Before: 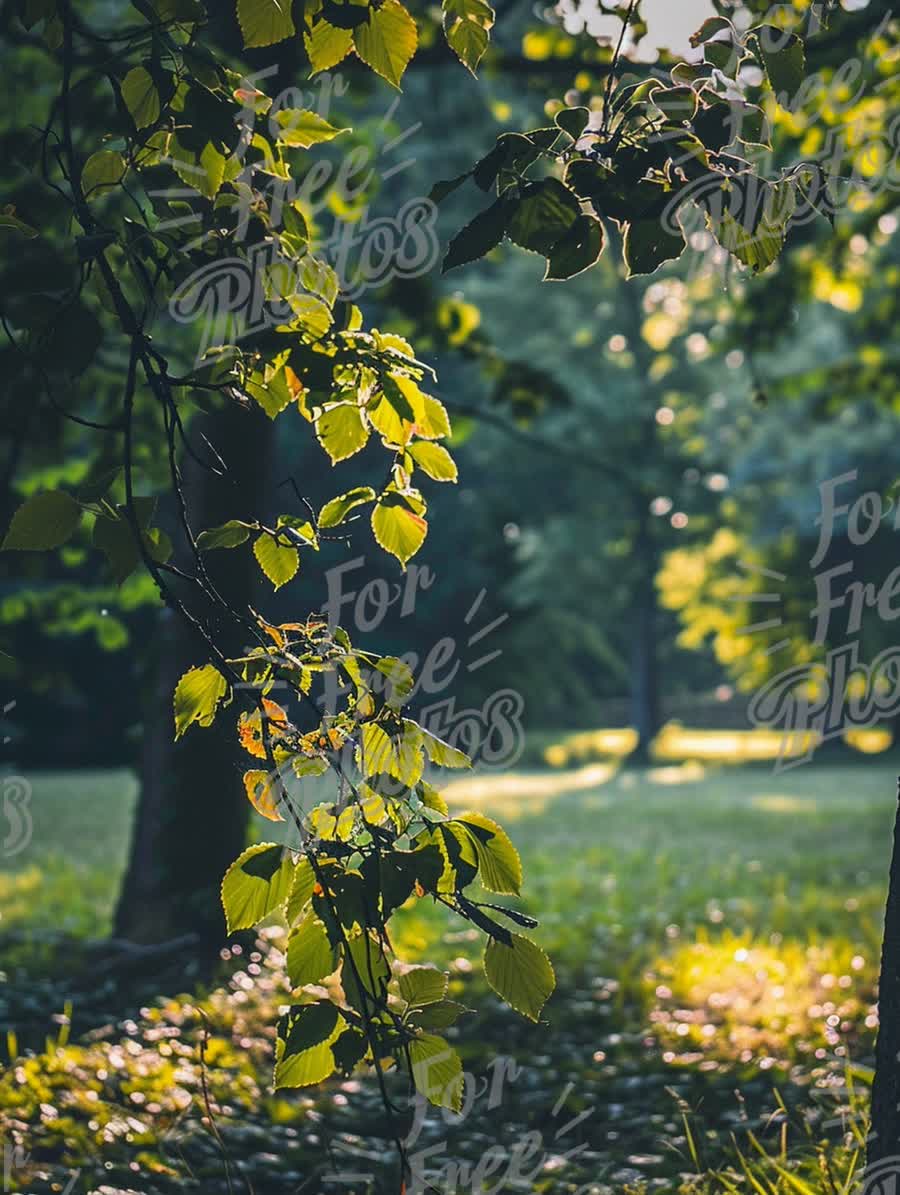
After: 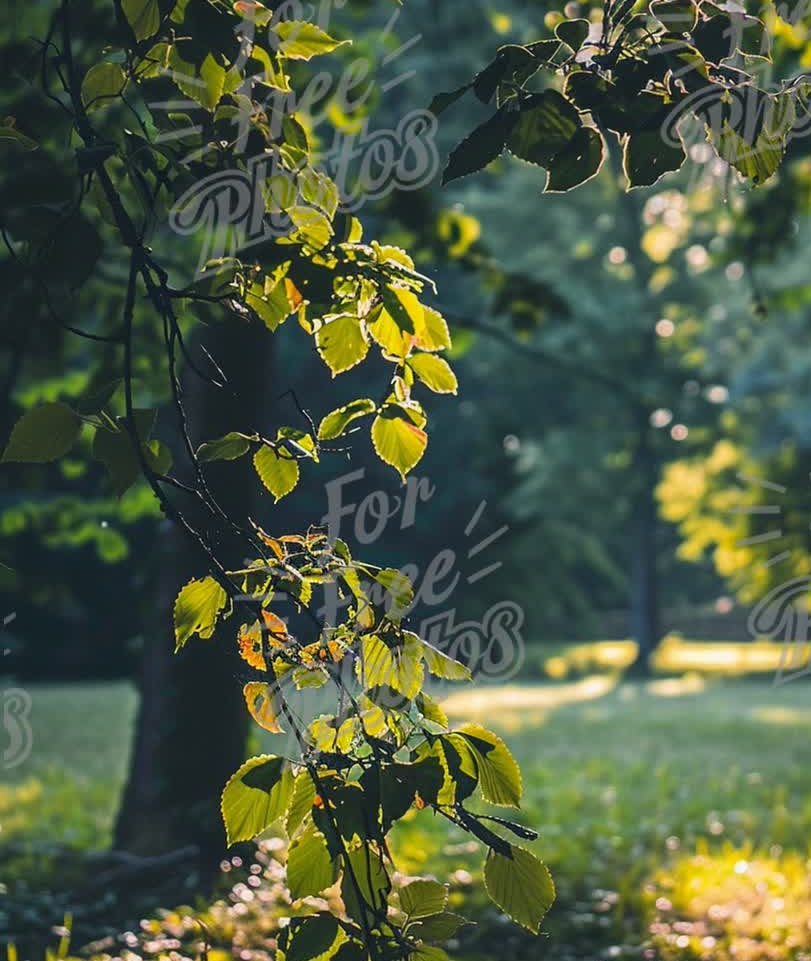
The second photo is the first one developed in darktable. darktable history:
crop: top 7.433%, right 9.792%, bottom 12.091%
